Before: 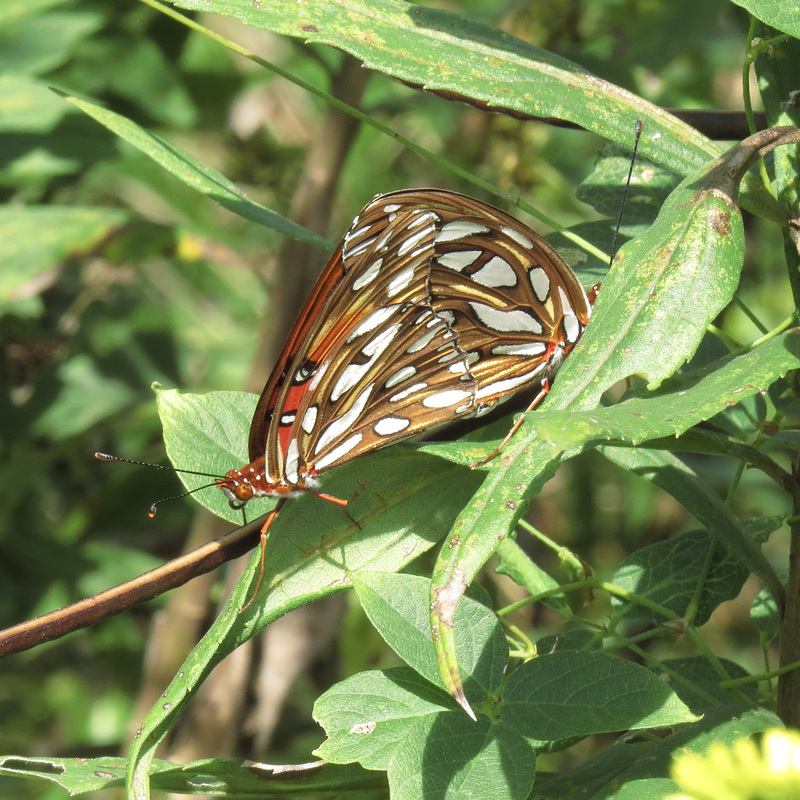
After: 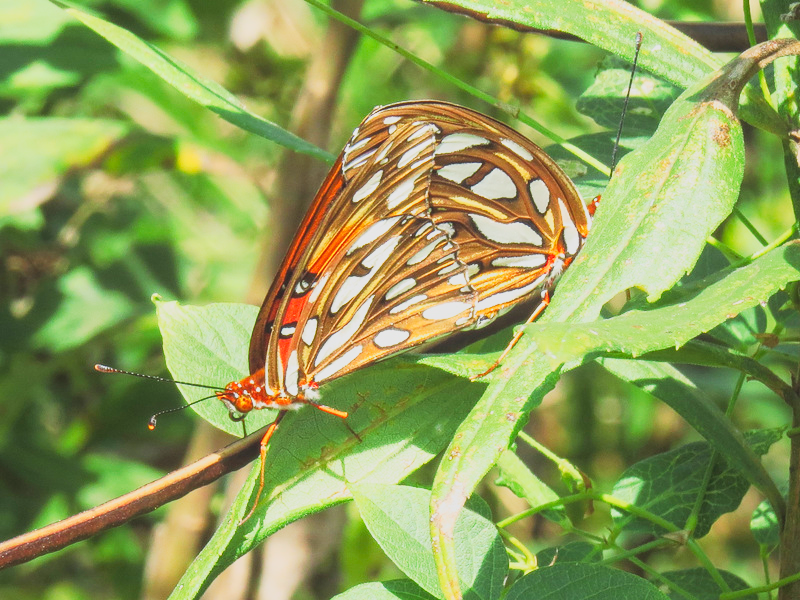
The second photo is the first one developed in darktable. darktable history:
local contrast: highlights 45%, shadows 7%, detail 99%
tone curve: curves: ch0 [(0, 0.013) (0.104, 0.103) (0.258, 0.267) (0.448, 0.487) (0.709, 0.794) (0.895, 0.915) (0.994, 0.971)]; ch1 [(0, 0) (0.335, 0.298) (0.446, 0.413) (0.488, 0.484) (0.515, 0.508) (0.584, 0.623) (0.635, 0.661) (1, 1)]; ch2 [(0, 0) (0.314, 0.306) (0.436, 0.447) (0.502, 0.503) (0.538, 0.541) (0.568, 0.603) (0.641, 0.635) (0.717, 0.701) (1, 1)], preserve colors none
exposure: compensate highlight preservation false
crop: top 11.017%, bottom 13.918%
base curve: curves: ch0 [(0, 0) (0.088, 0.125) (0.176, 0.251) (0.354, 0.501) (0.613, 0.749) (1, 0.877)]
